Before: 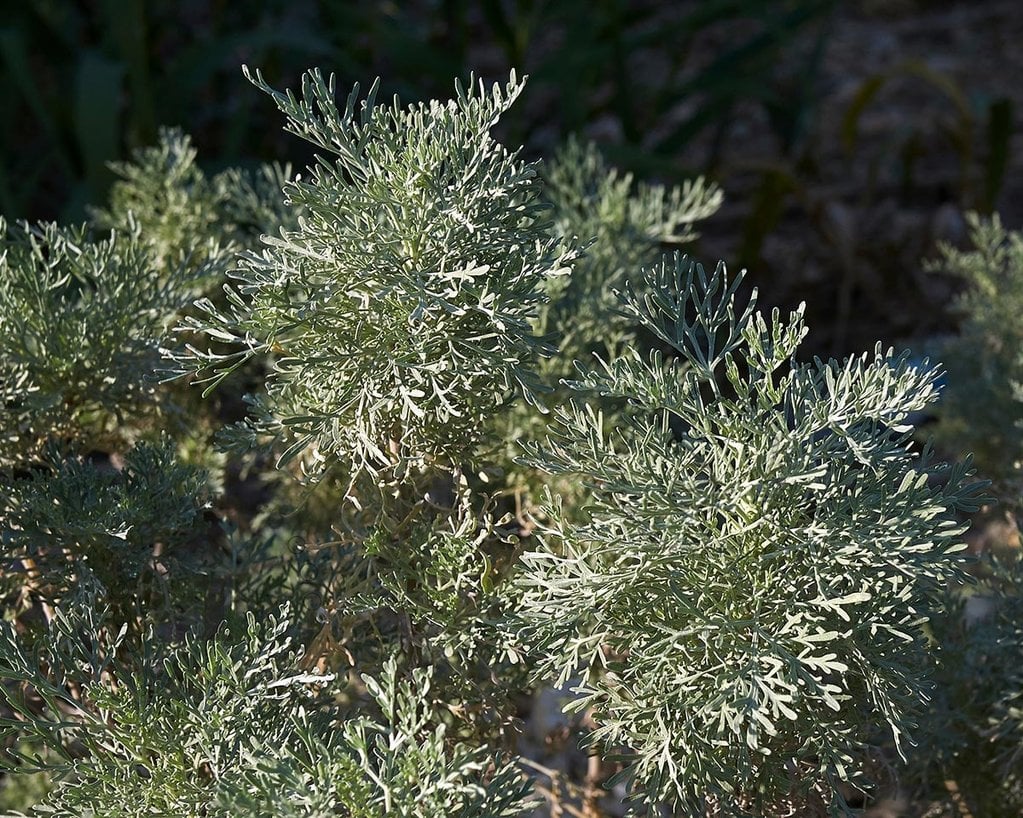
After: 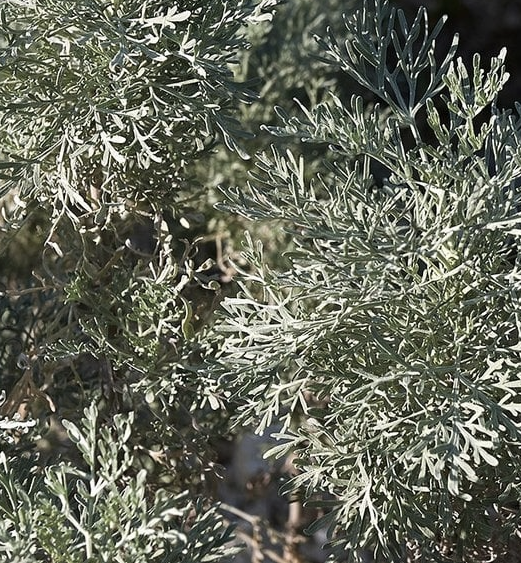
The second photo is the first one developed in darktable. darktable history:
crop and rotate: left 29.237%, top 31.152%, right 19.807%
contrast brightness saturation: contrast 0.1, saturation -0.36
